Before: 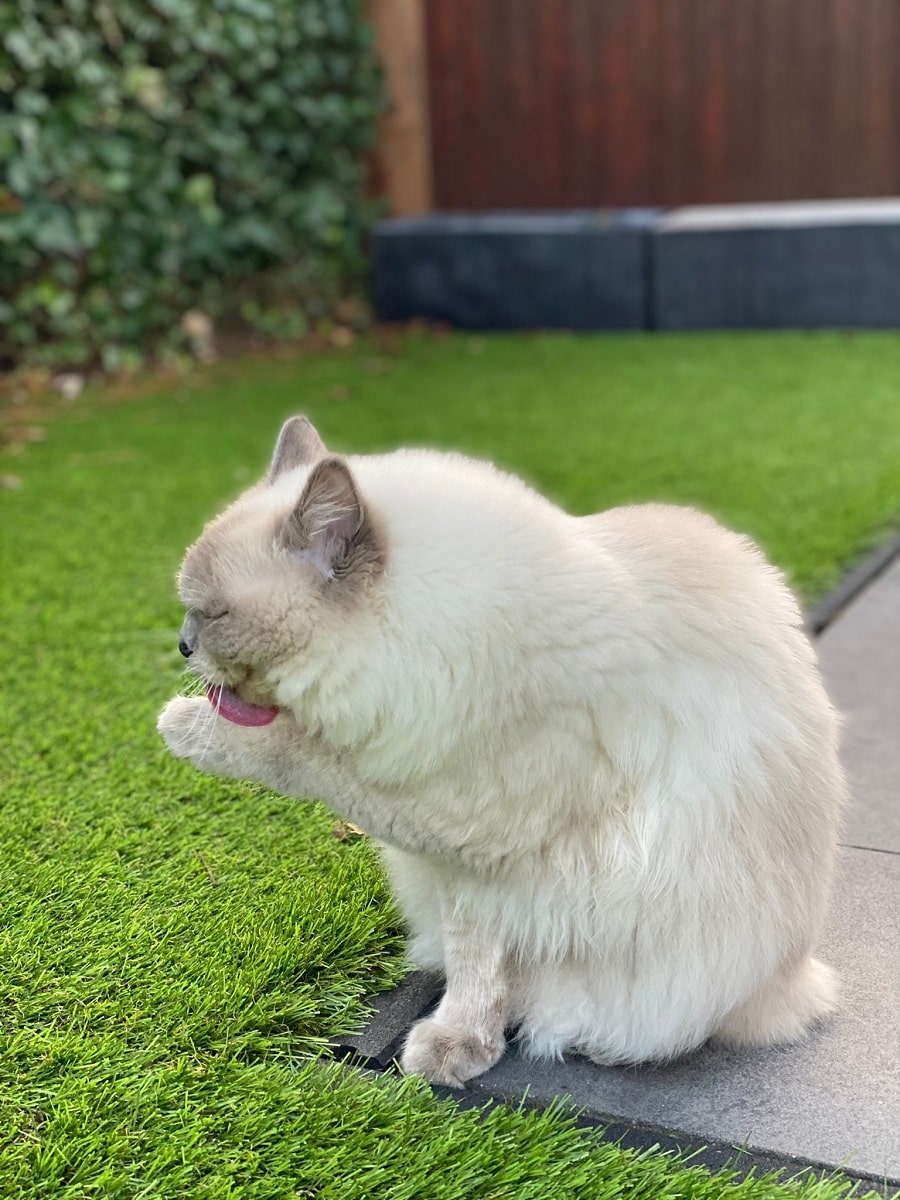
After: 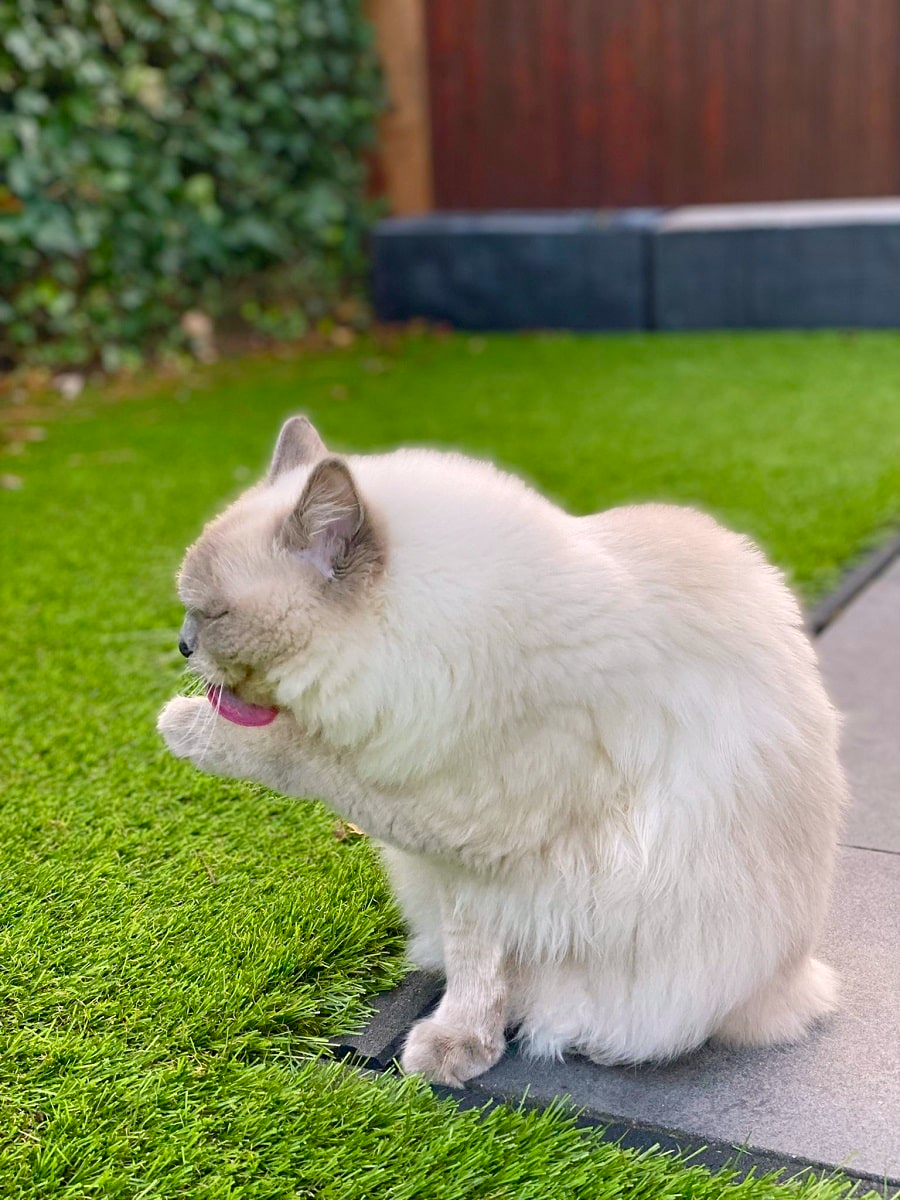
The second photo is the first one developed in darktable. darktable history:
color balance rgb: highlights gain › chroma 1.492%, highlights gain › hue 309.65°, perceptual saturation grading › global saturation 20%, perceptual saturation grading › highlights -25.664%, perceptual saturation grading › shadows 24.307%, perceptual brilliance grading › global brilliance 2.759%, perceptual brilliance grading › highlights -2.812%, perceptual brilliance grading › shadows 3.426%, global vibrance 20%
